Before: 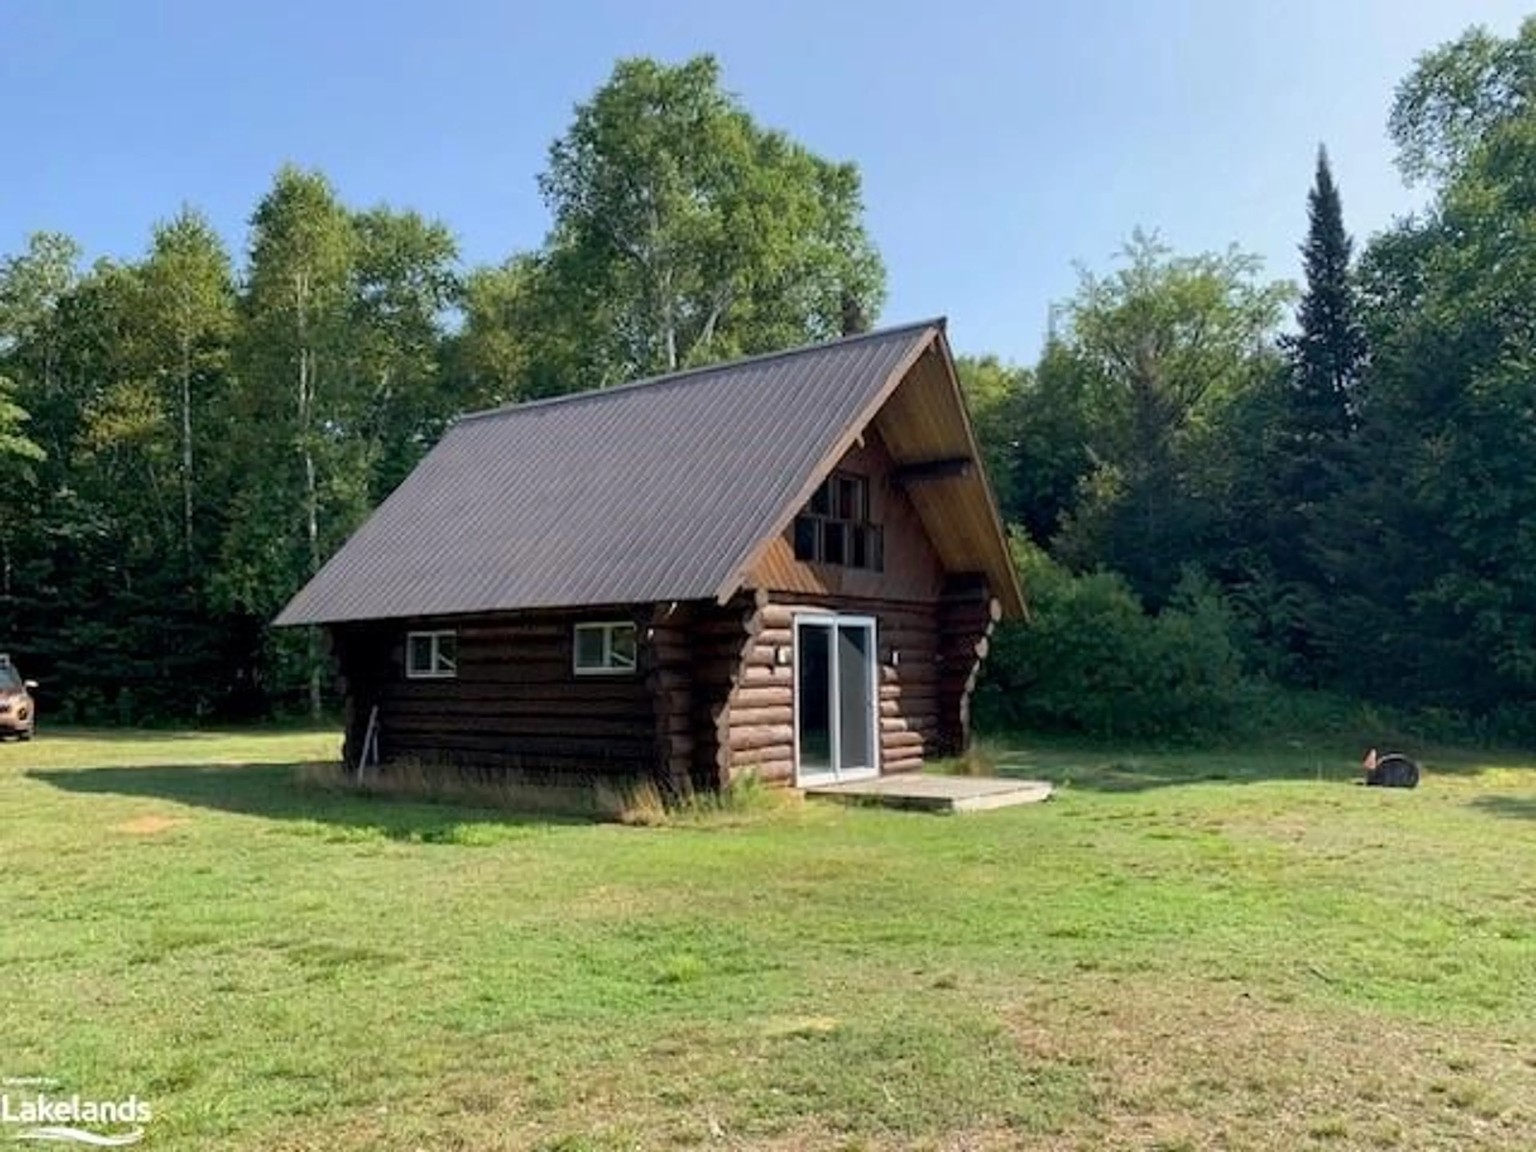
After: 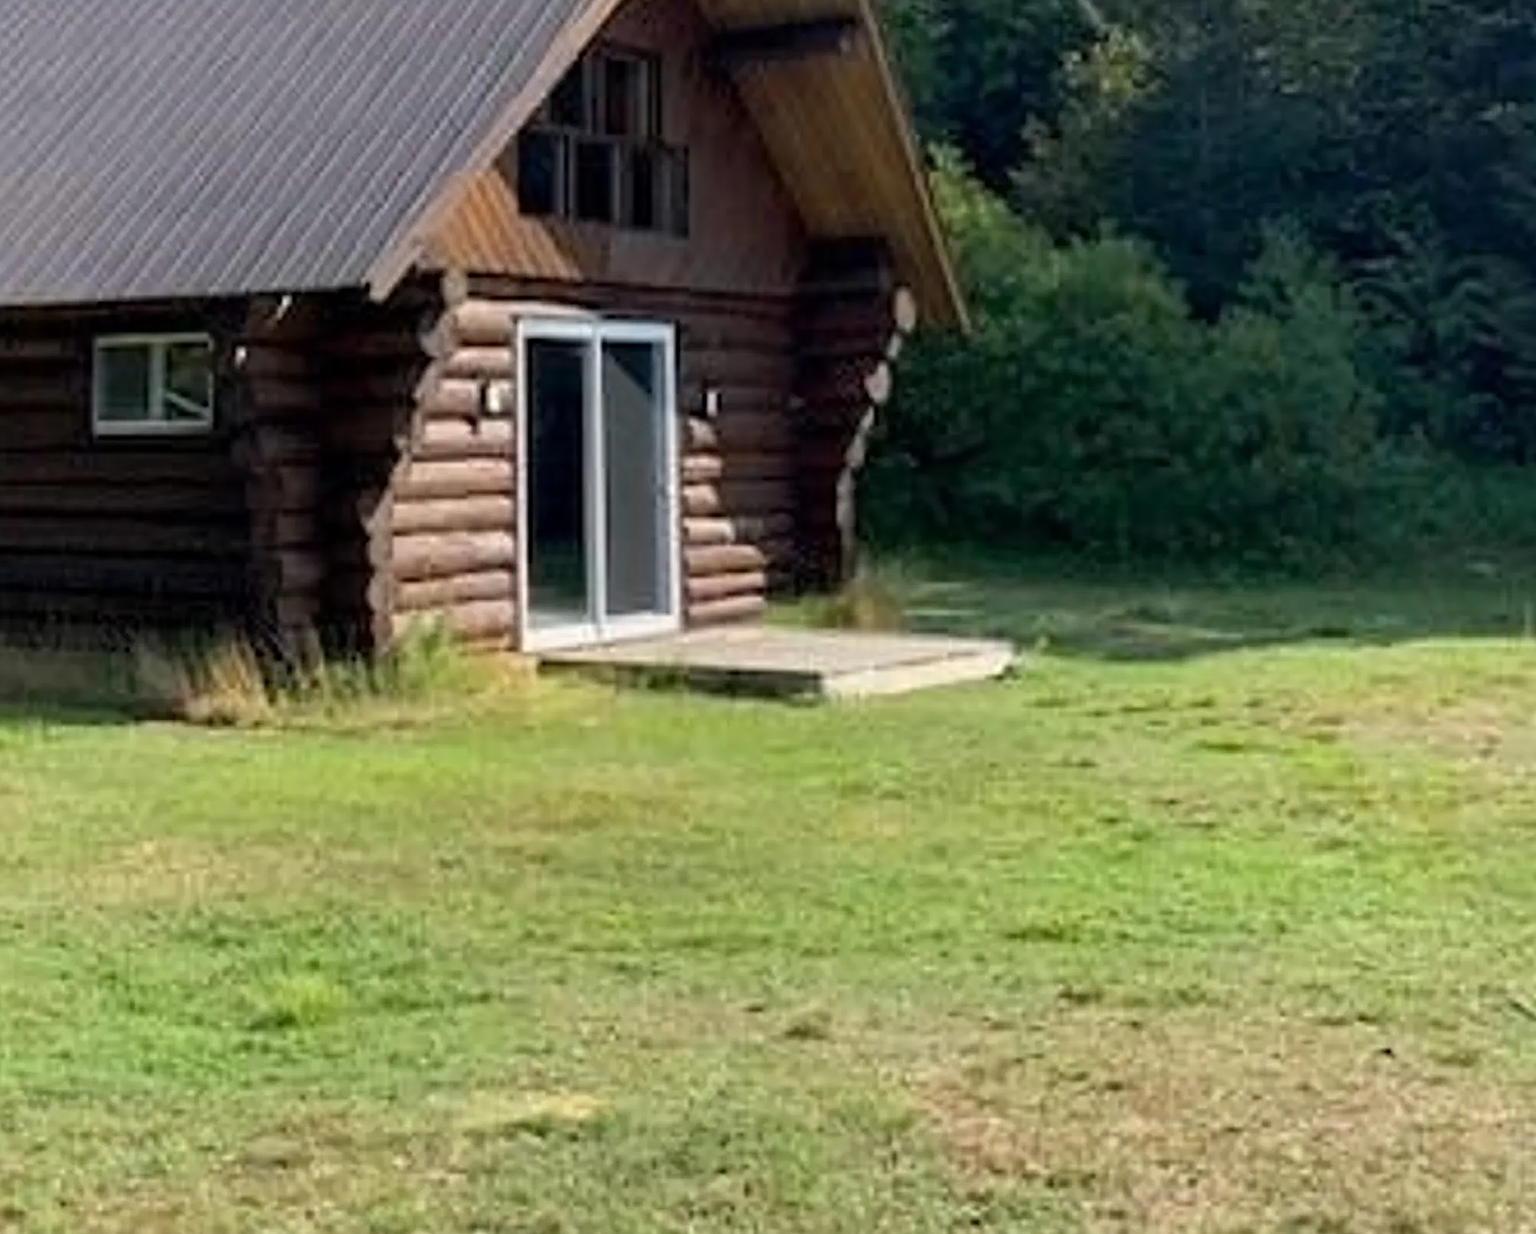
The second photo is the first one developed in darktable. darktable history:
crop: left 34.231%, top 38.971%, right 13.795%, bottom 5.366%
sharpen: on, module defaults
